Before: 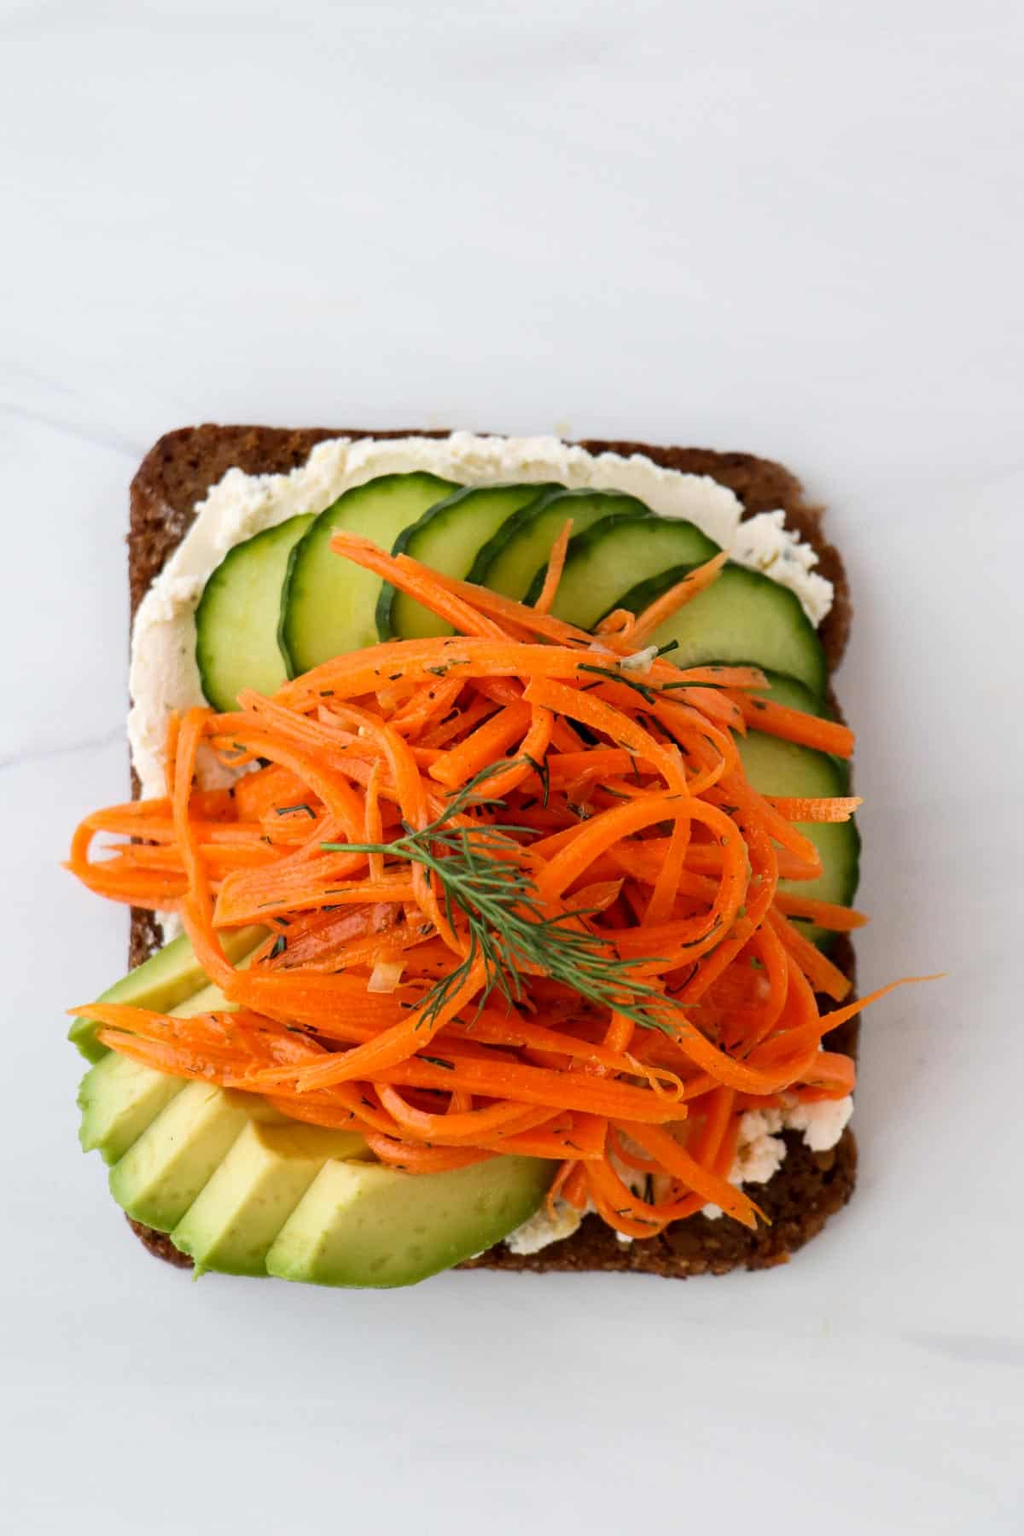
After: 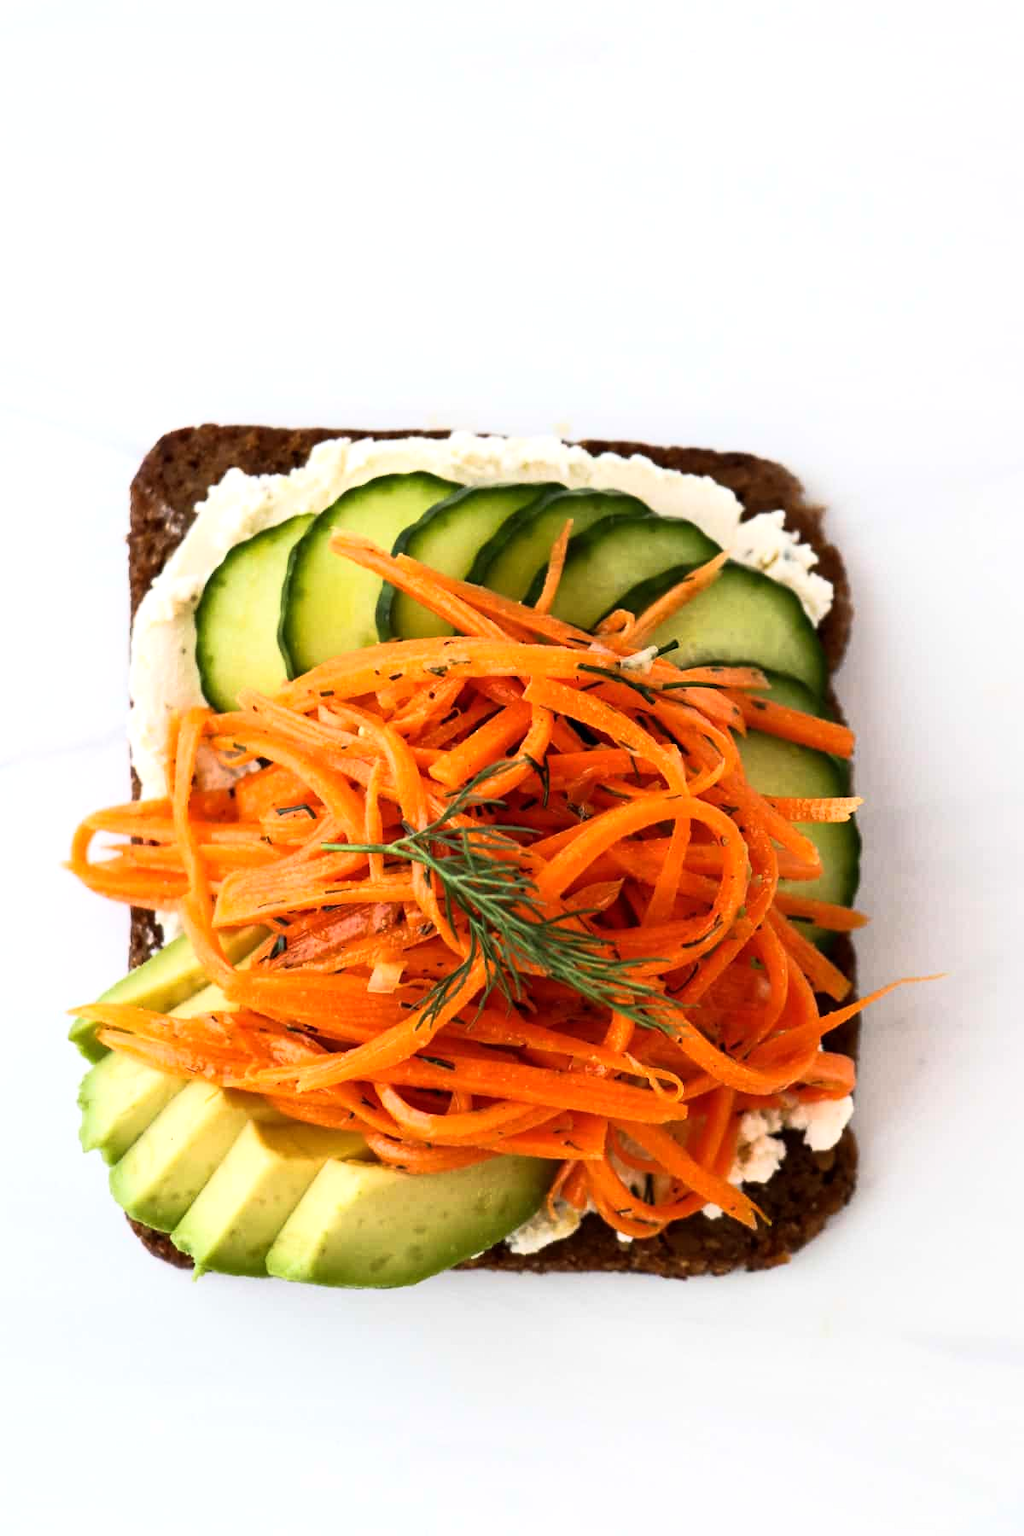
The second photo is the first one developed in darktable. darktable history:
tone equalizer: -8 EV -0.417 EV, -7 EV -0.389 EV, -6 EV -0.333 EV, -5 EV -0.222 EV, -3 EV 0.222 EV, -2 EV 0.333 EV, -1 EV 0.389 EV, +0 EV 0.417 EV, edges refinement/feathering 500, mask exposure compensation -1.57 EV, preserve details no
base curve: curves: ch0 [(0, 0) (0.257, 0.25) (0.482, 0.586) (0.757, 0.871) (1, 1)]
